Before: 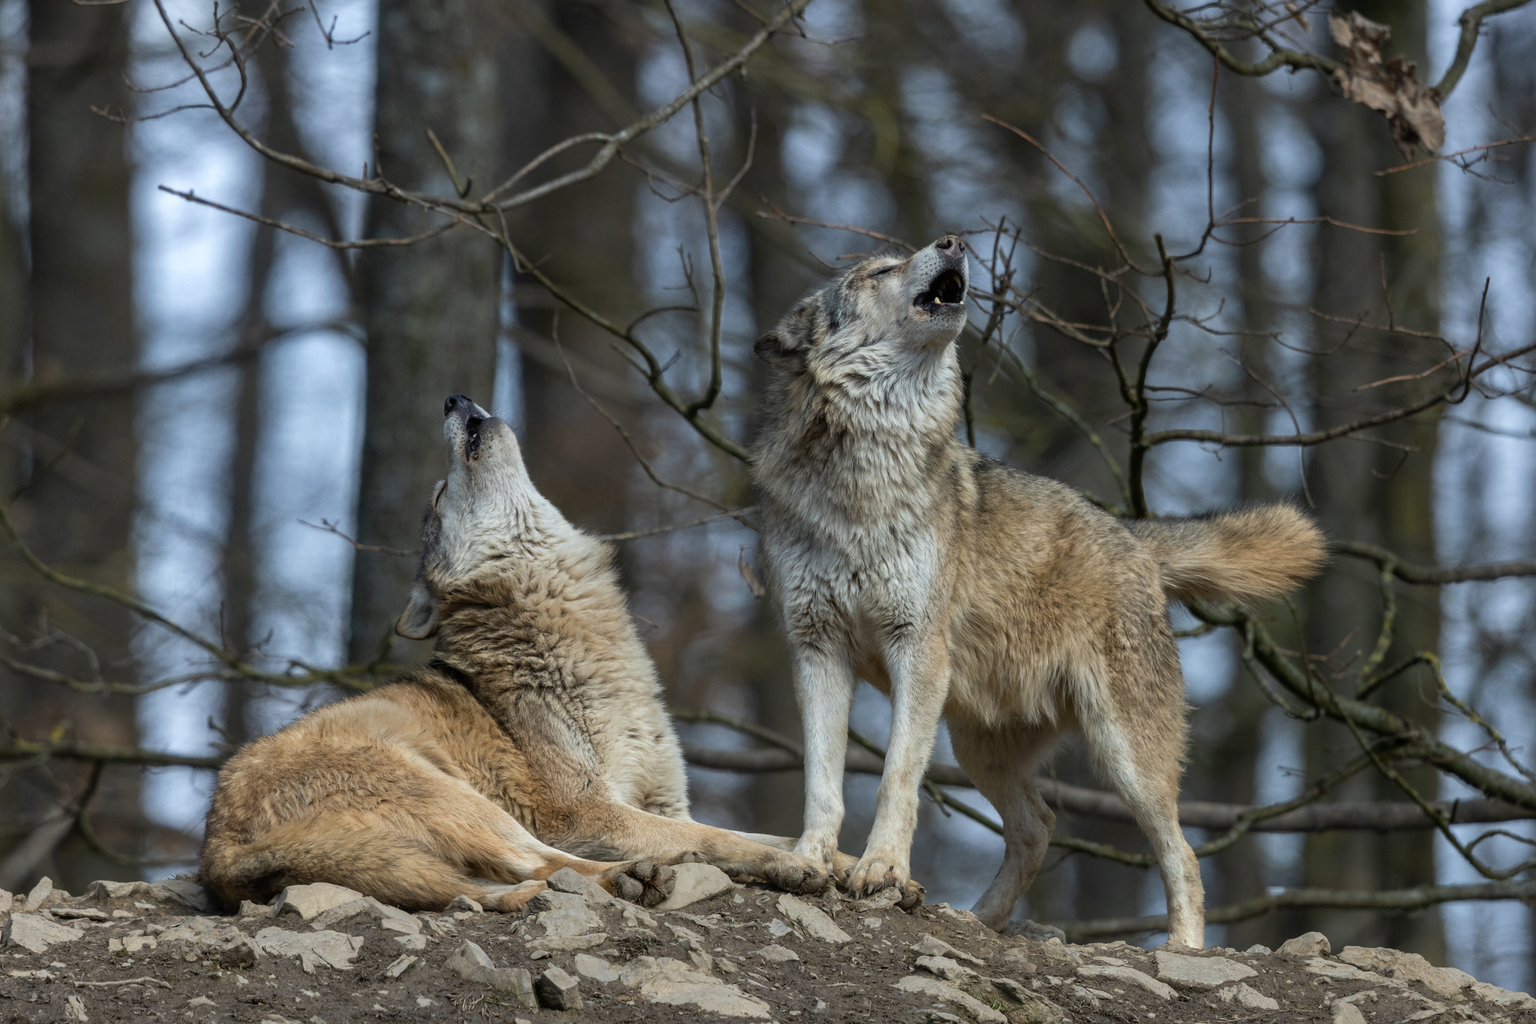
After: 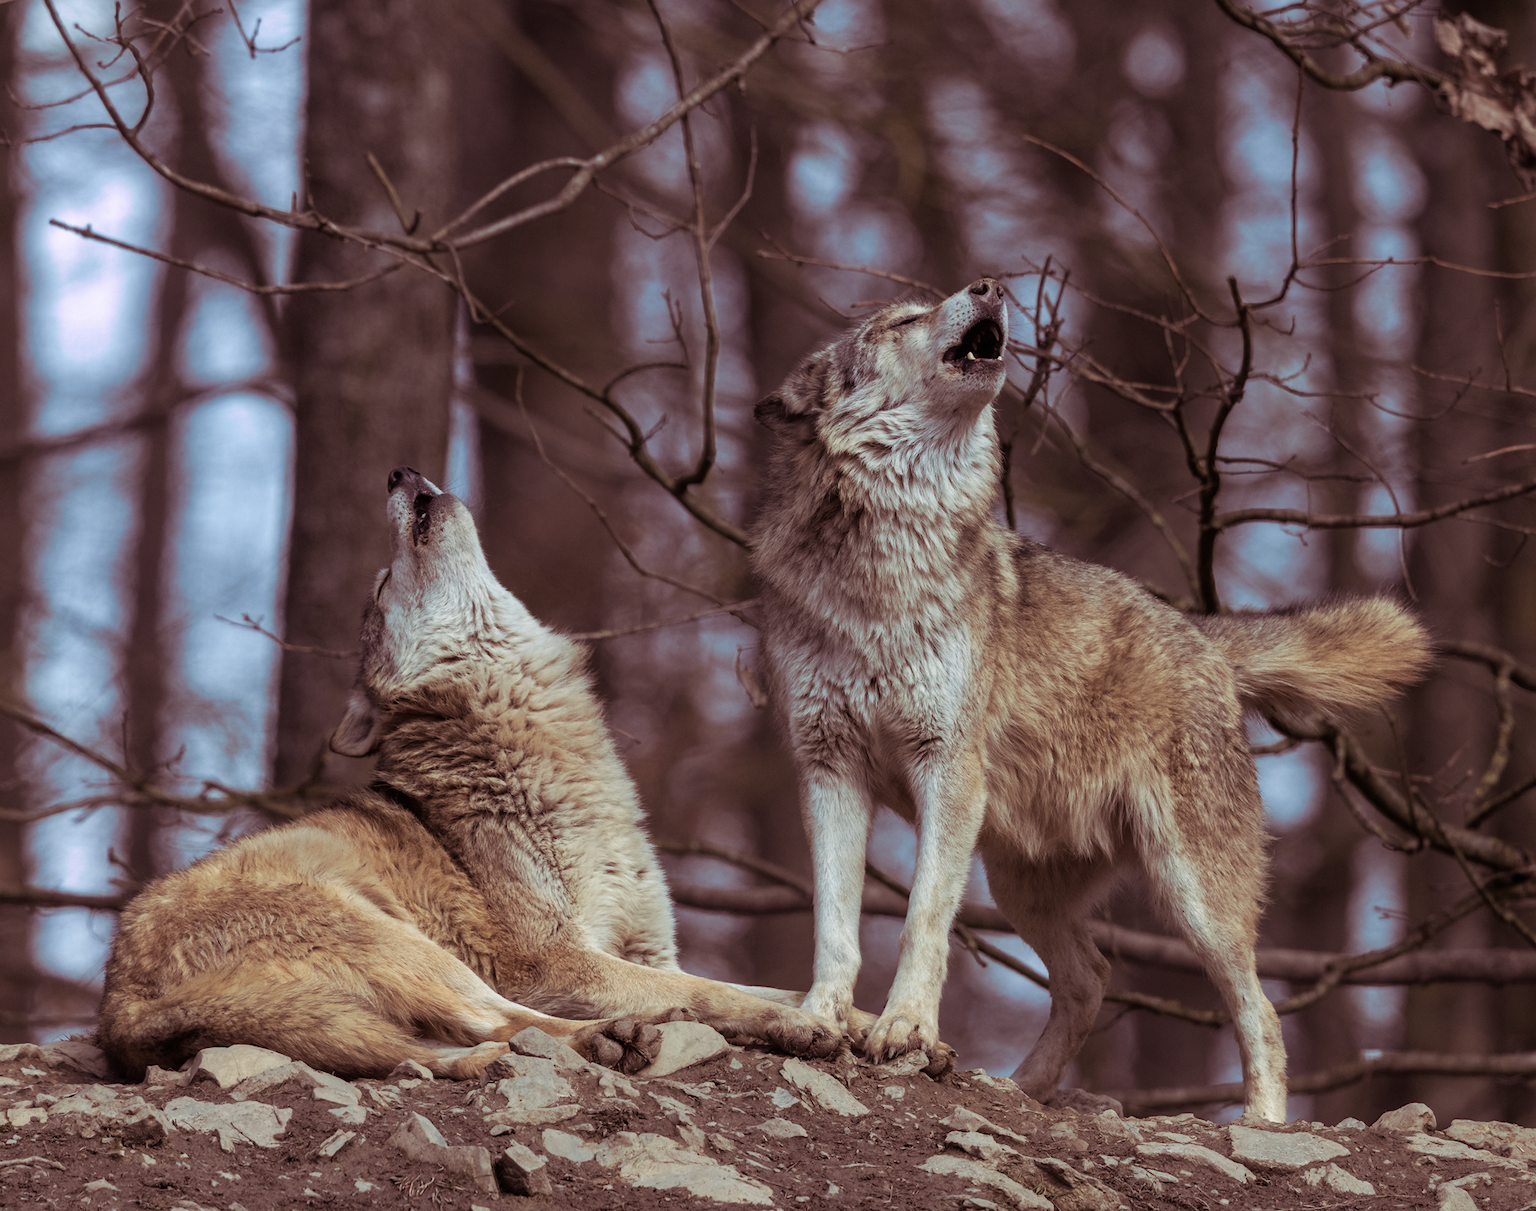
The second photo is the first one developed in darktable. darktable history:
split-toning: highlights › hue 298.8°, highlights › saturation 0.73, compress 41.76%
crop: left 7.598%, right 7.873%
